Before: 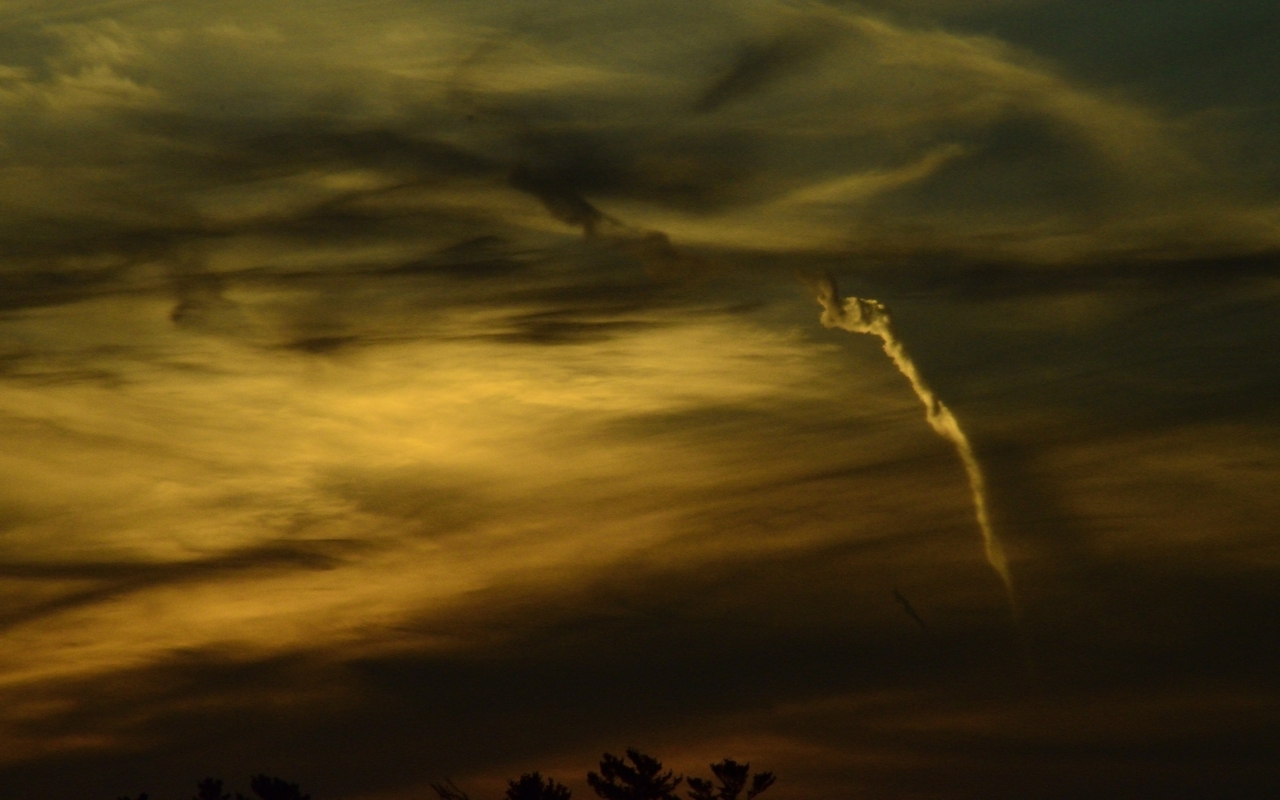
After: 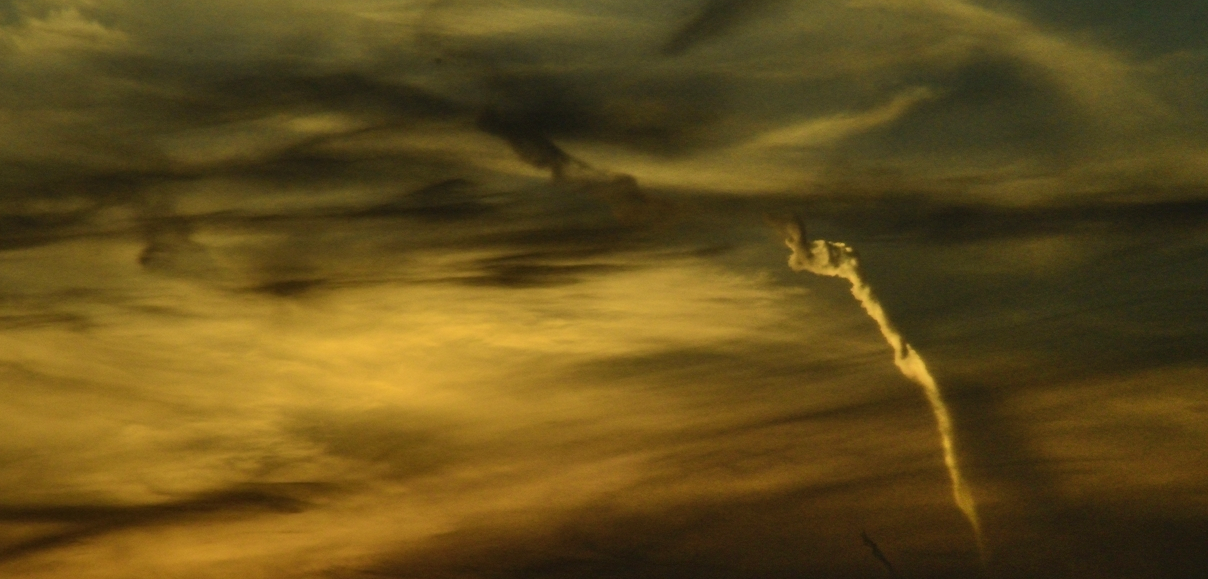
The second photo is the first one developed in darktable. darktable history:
shadows and highlights: soften with gaussian
crop: left 2.552%, top 7.218%, right 3.059%, bottom 20.306%
